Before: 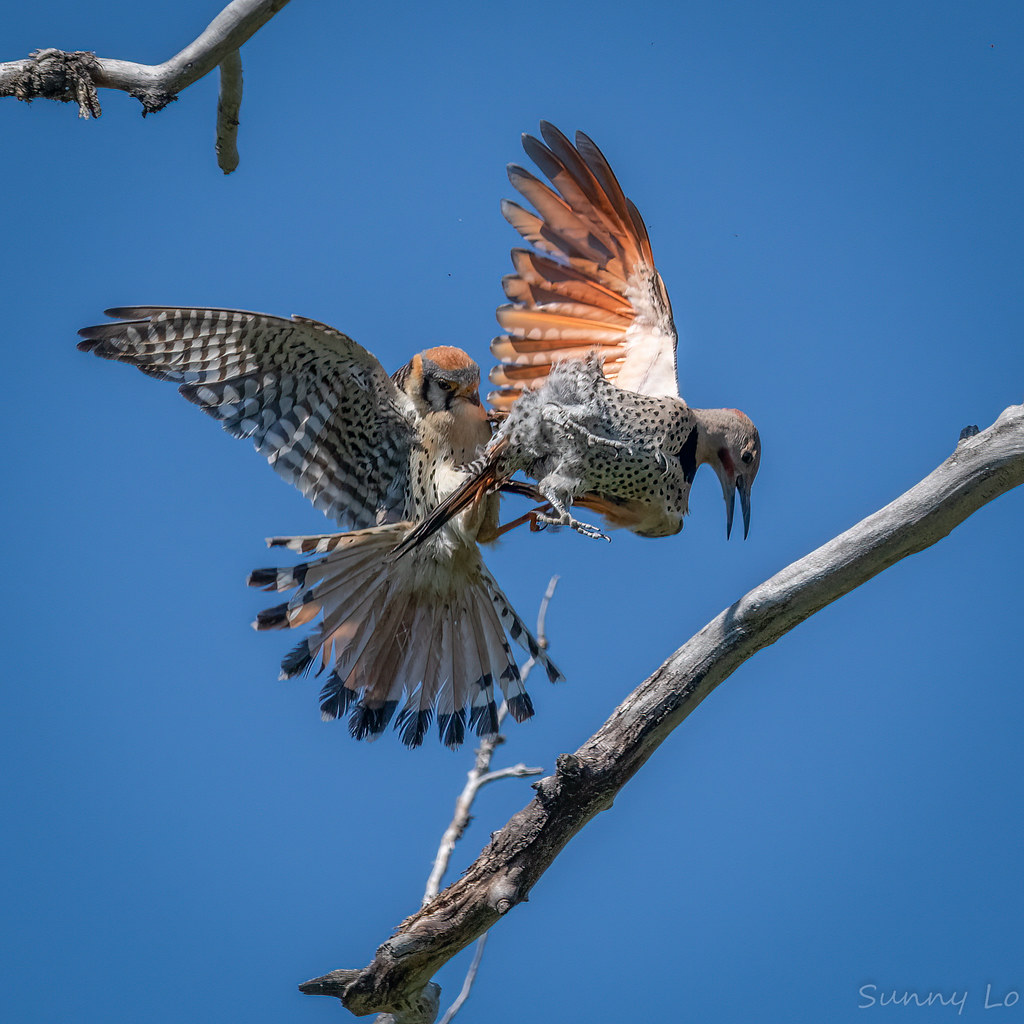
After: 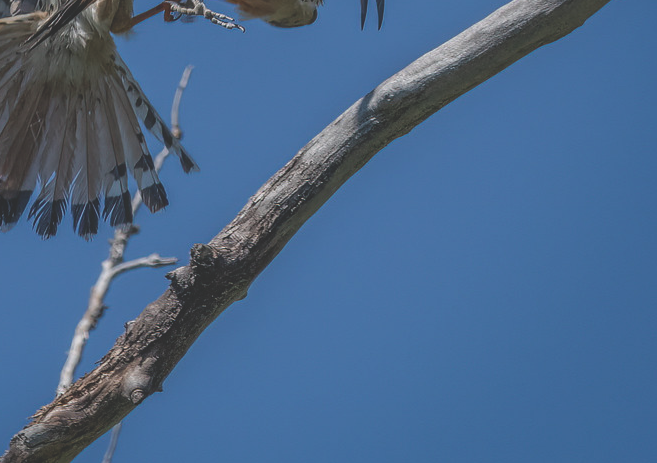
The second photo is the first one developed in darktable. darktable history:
exposure: black level correction -0.037, exposure -0.495 EV, compensate highlight preservation false
crop and rotate: left 35.779%, top 49.859%, bottom 4.84%
